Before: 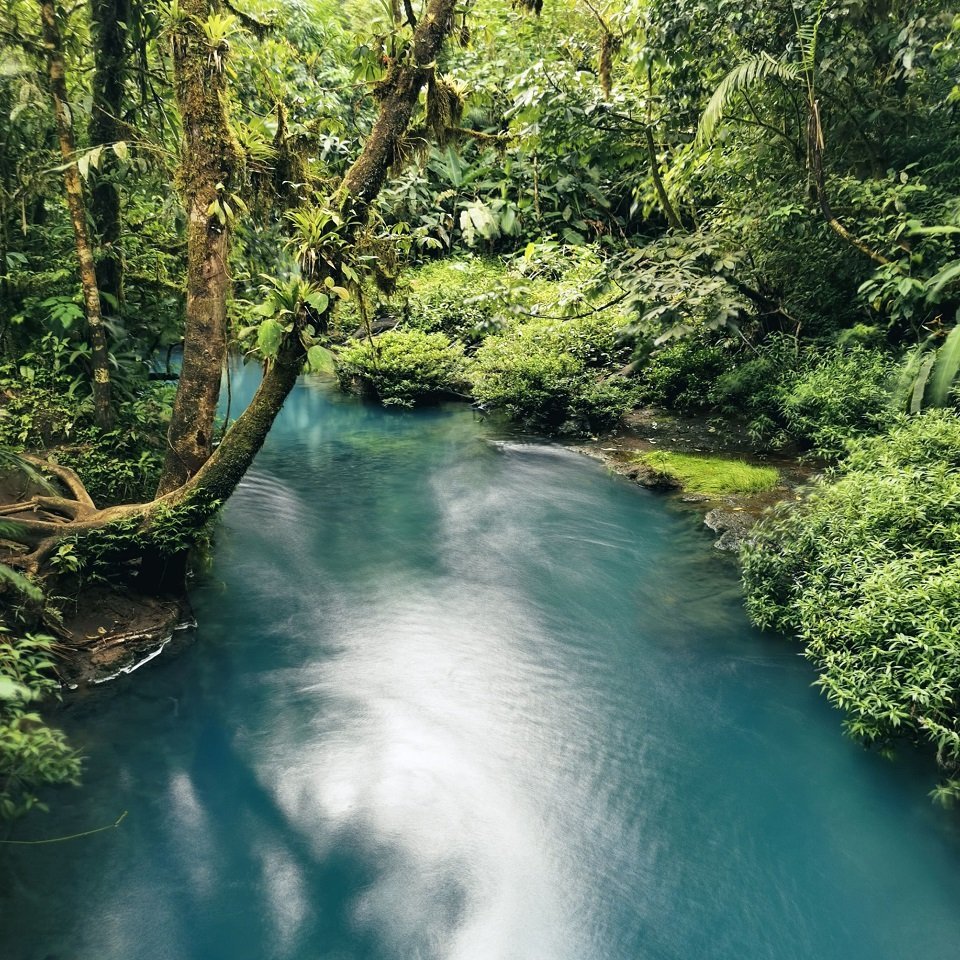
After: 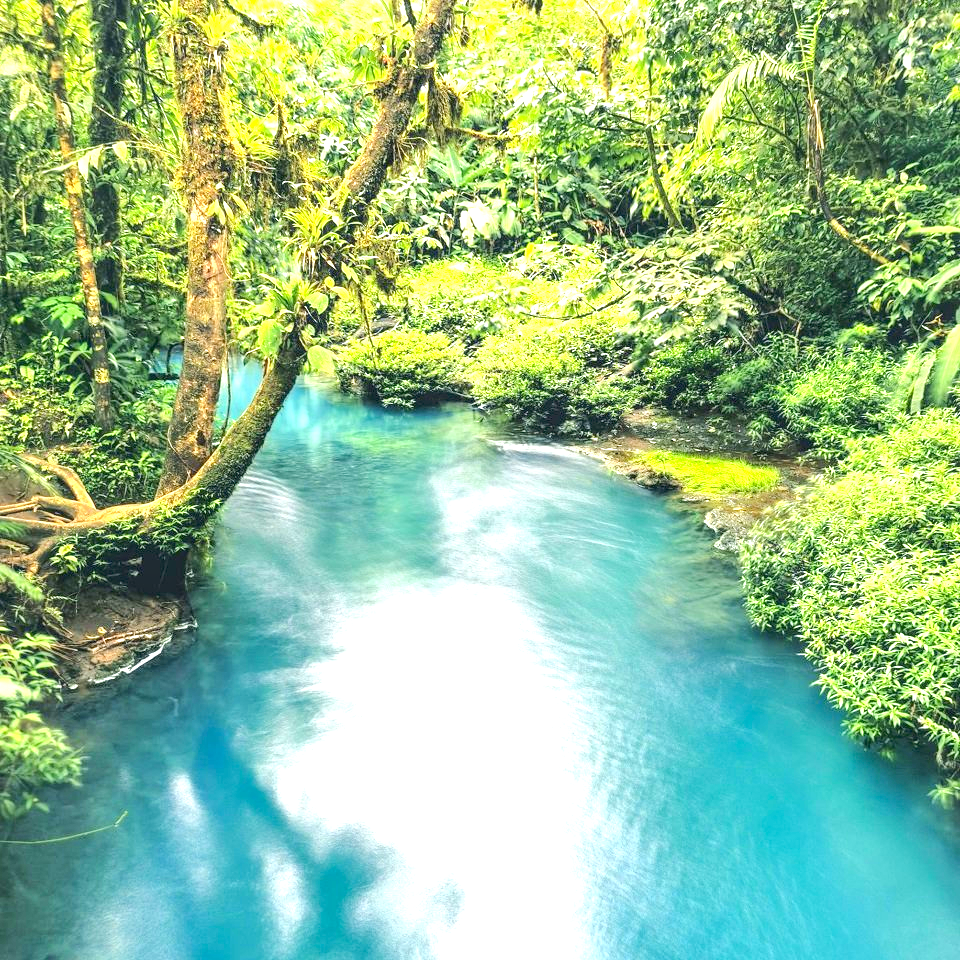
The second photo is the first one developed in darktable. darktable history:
contrast brightness saturation: contrast 0.073, brightness 0.072, saturation 0.184
tone equalizer: -8 EV 1.04 EV, -7 EV 1 EV, -6 EV 0.972 EV, -5 EV 1.03 EV, -4 EV 1.02 EV, -3 EV 0.766 EV, -2 EV 0.471 EV, -1 EV 0.255 EV, edges refinement/feathering 500, mask exposure compensation -1.57 EV, preserve details no
exposure: black level correction 0, exposure 1.2 EV, compensate exposure bias true, compensate highlight preservation false
local contrast: on, module defaults
